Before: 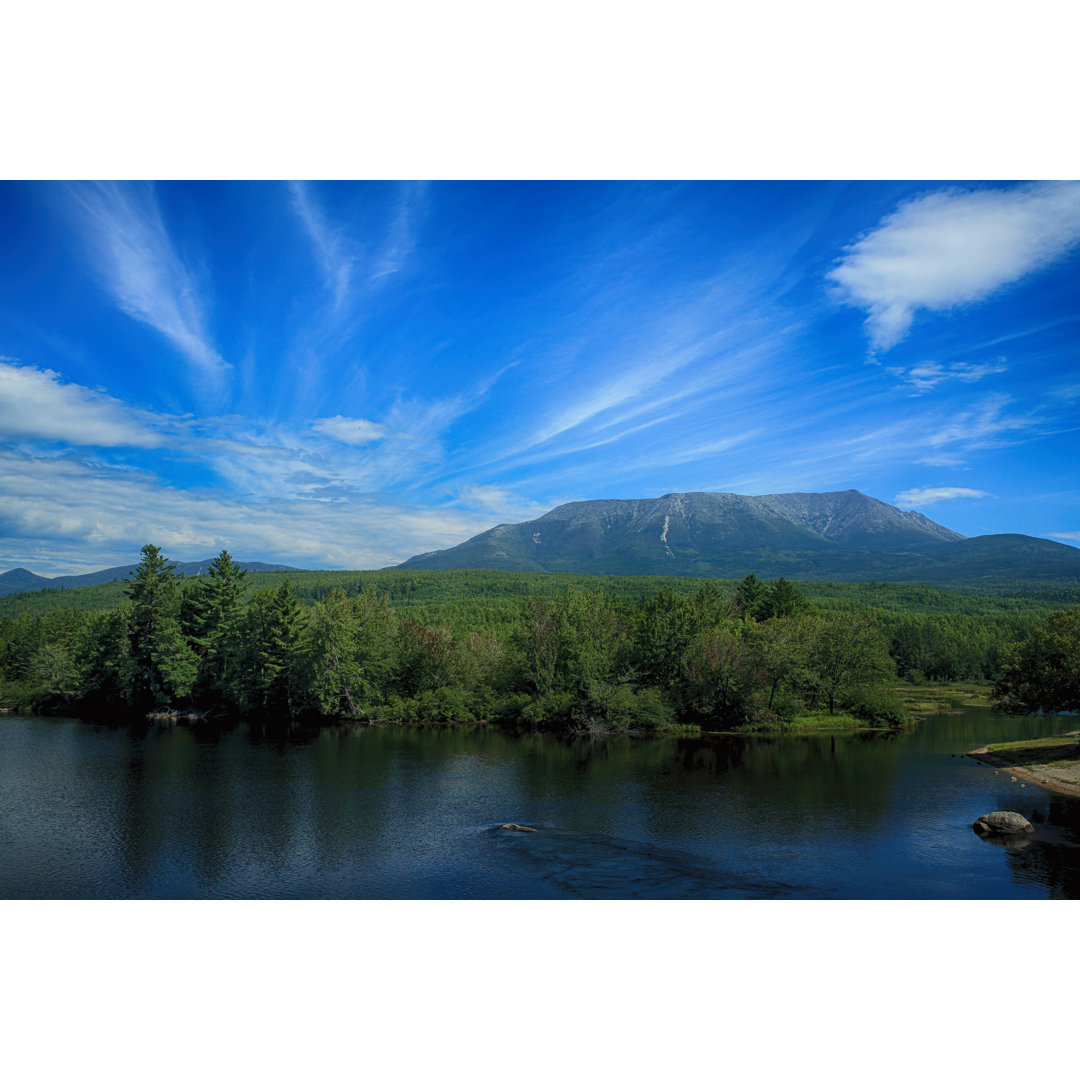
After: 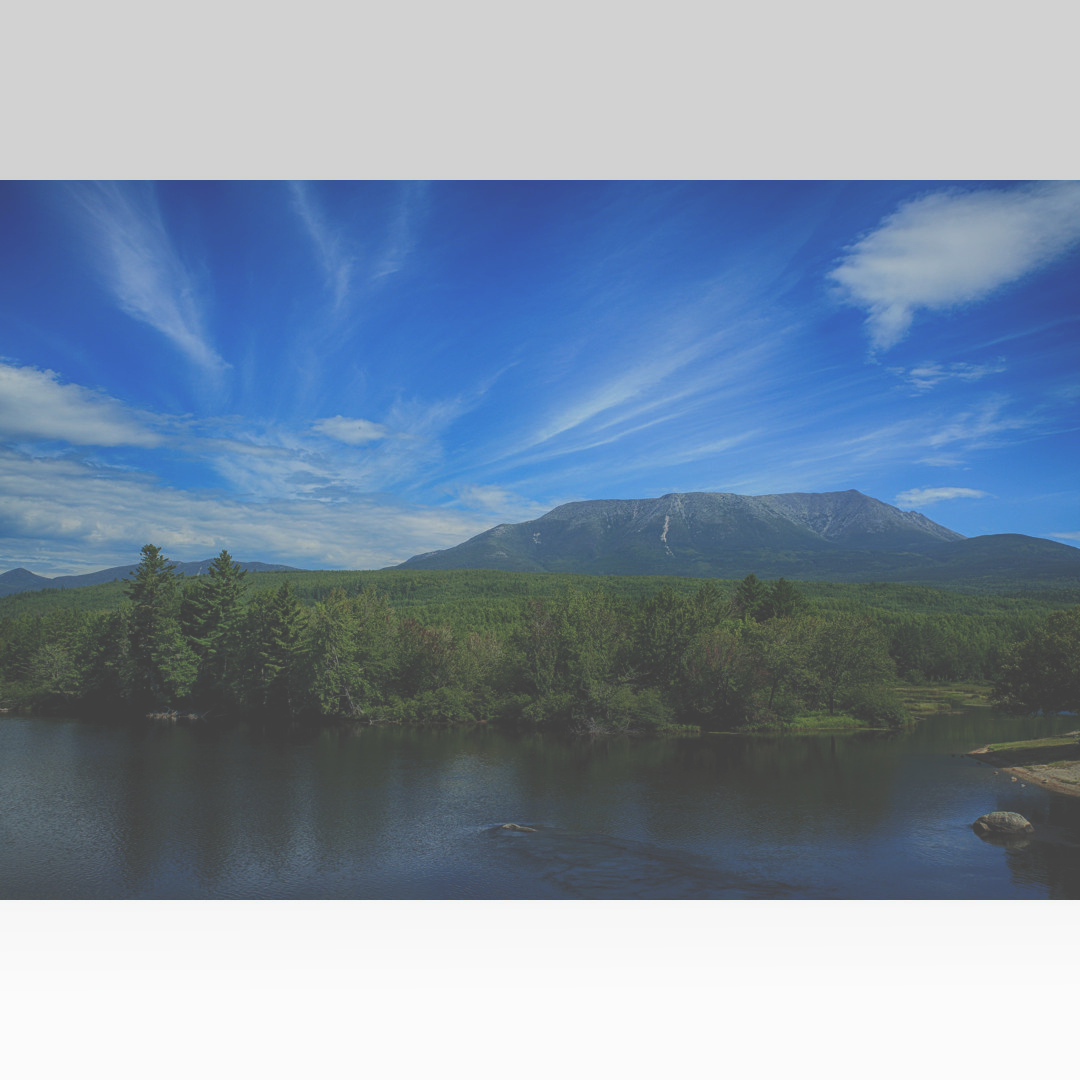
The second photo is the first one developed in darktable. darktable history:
exposure: black level correction -0.062, exposure -0.05 EV, compensate highlight preservation false
graduated density: rotation -0.352°, offset 57.64
